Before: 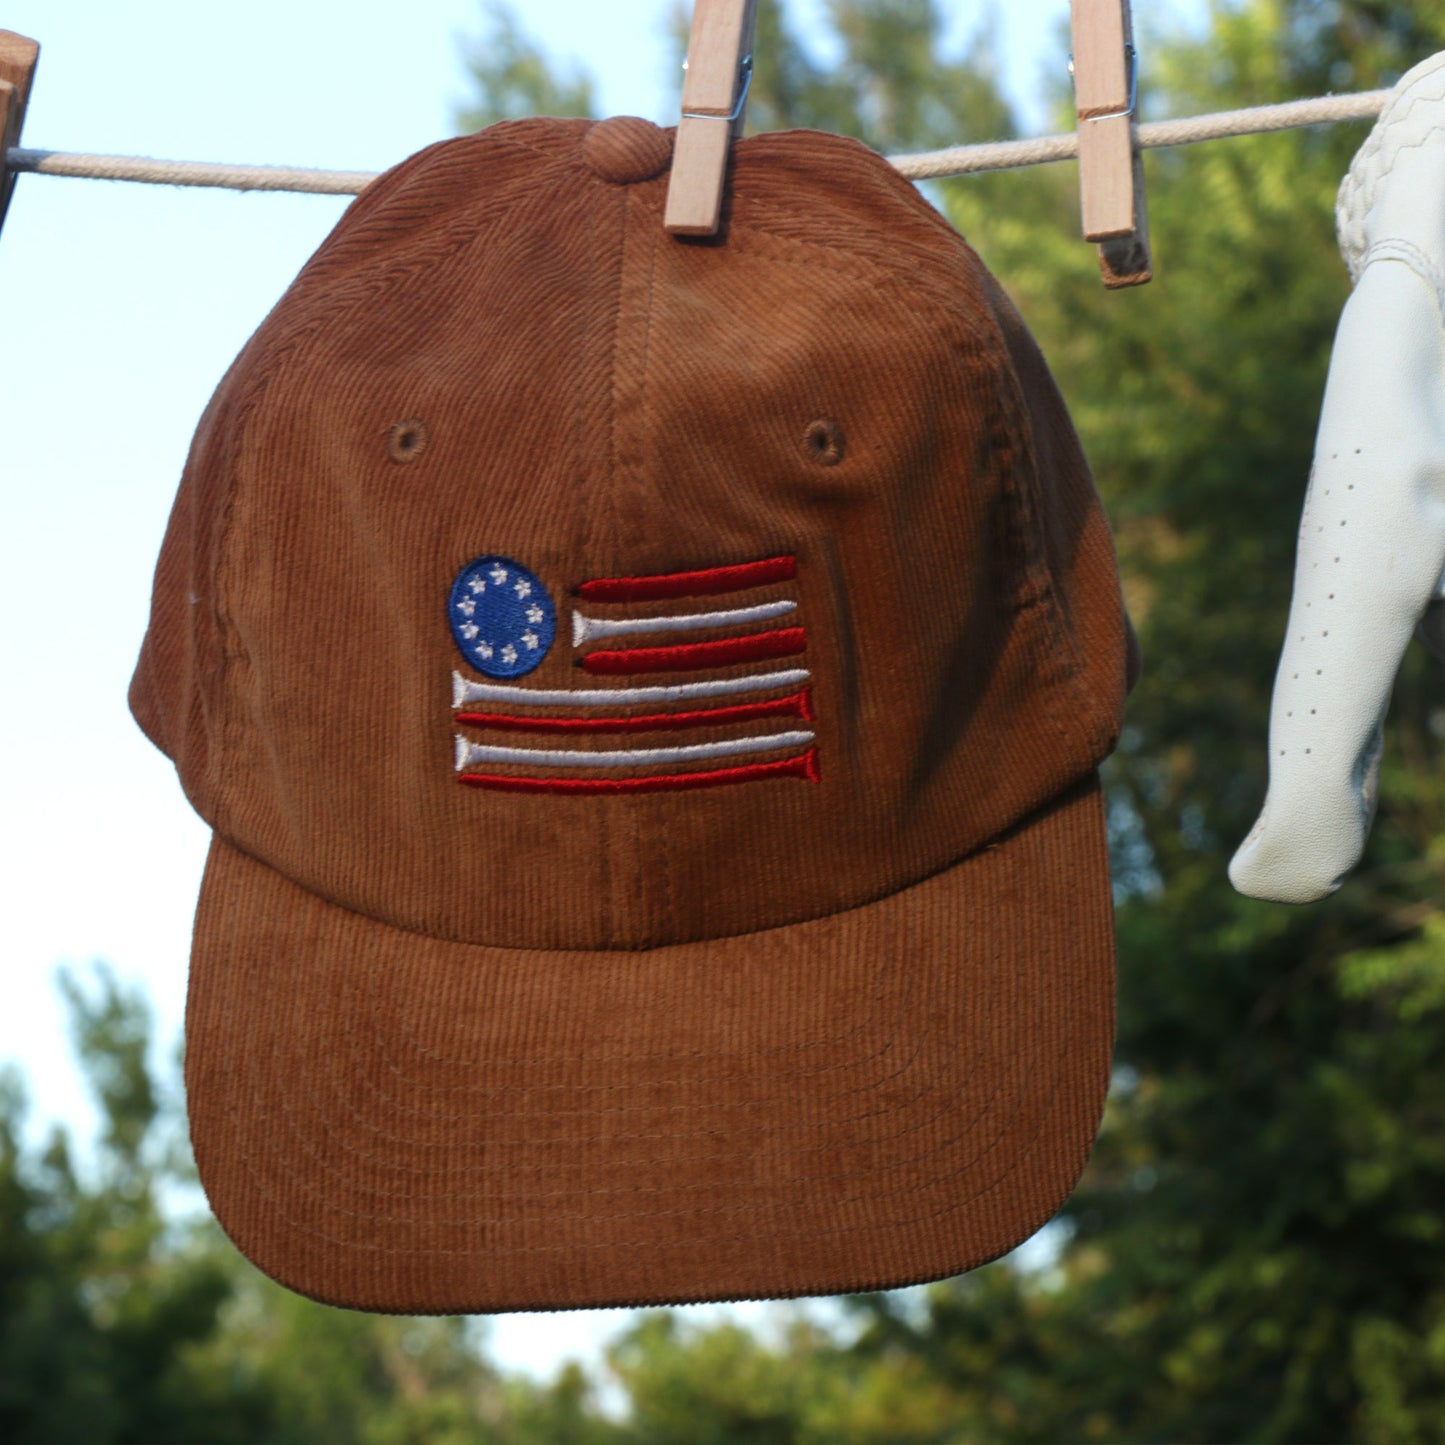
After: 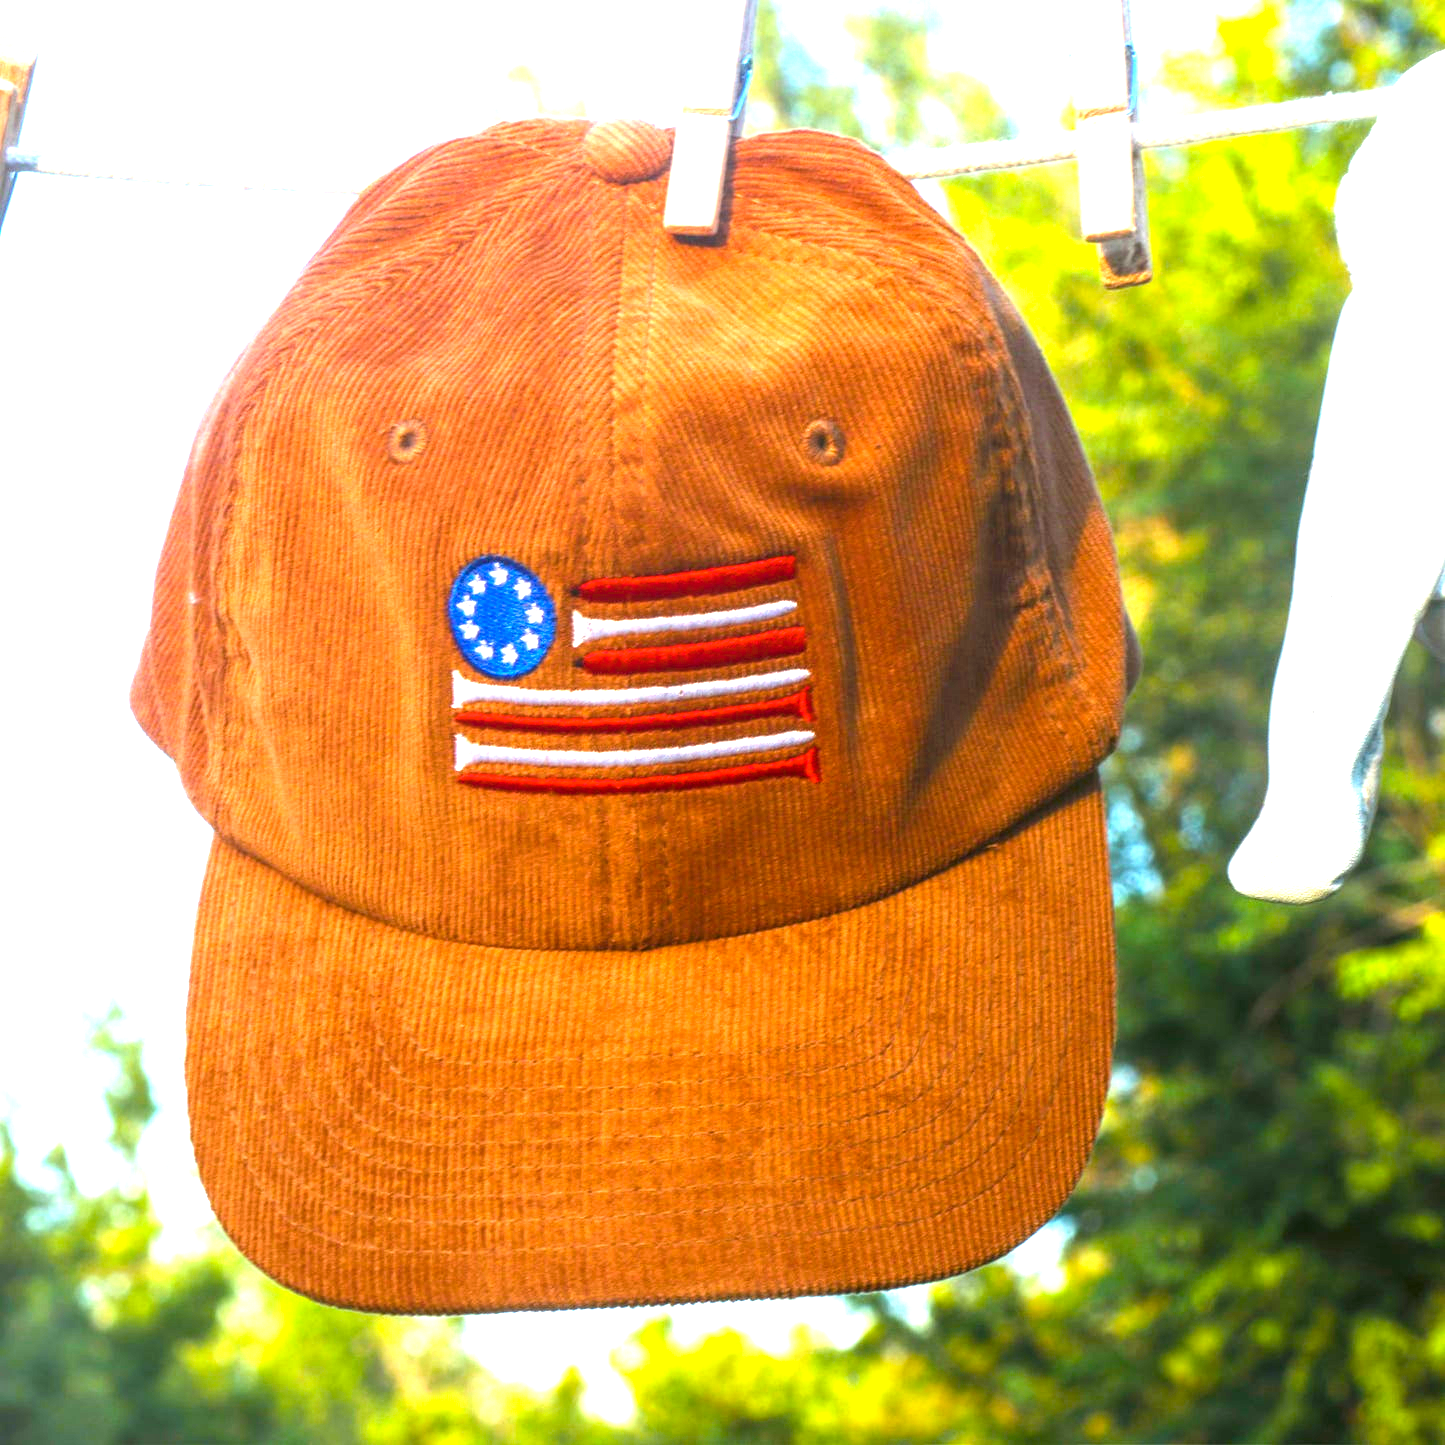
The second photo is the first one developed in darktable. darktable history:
local contrast: on, module defaults
exposure: exposure 2.218 EV, compensate highlight preservation false
color balance rgb: perceptual saturation grading › global saturation 17.5%, global vibrance 44.629%
